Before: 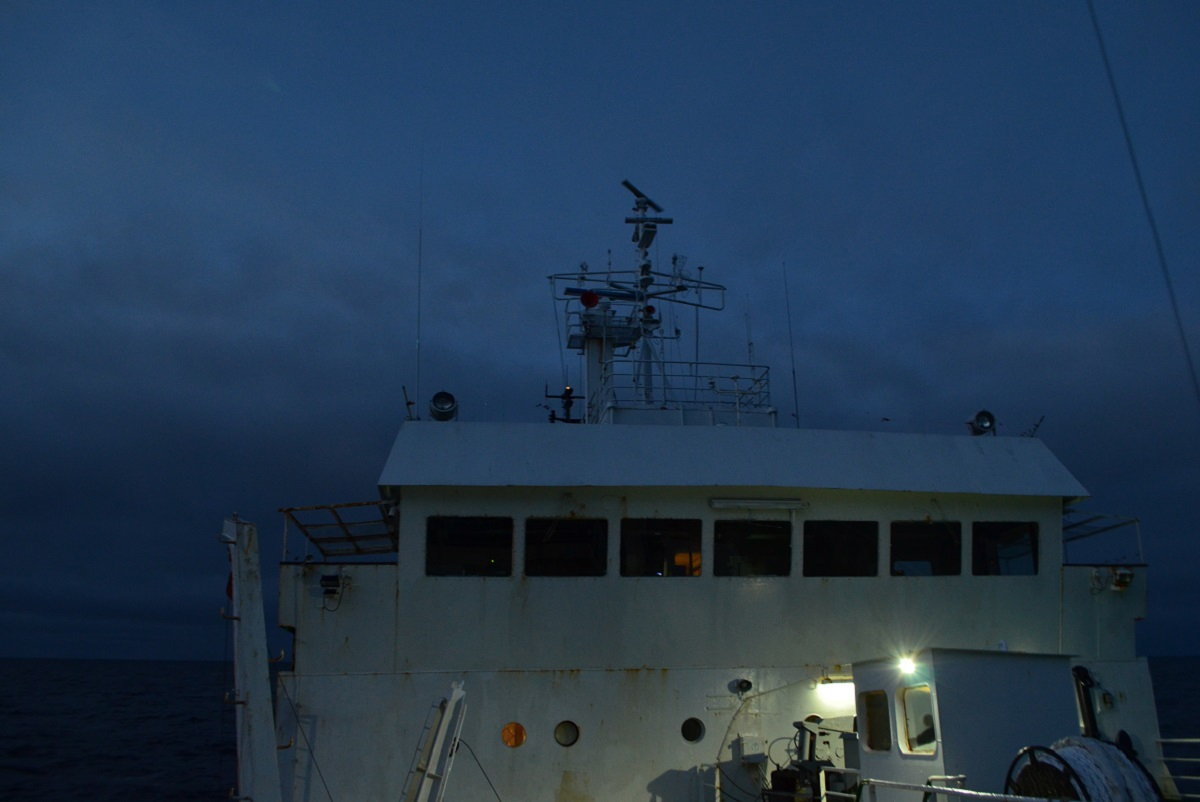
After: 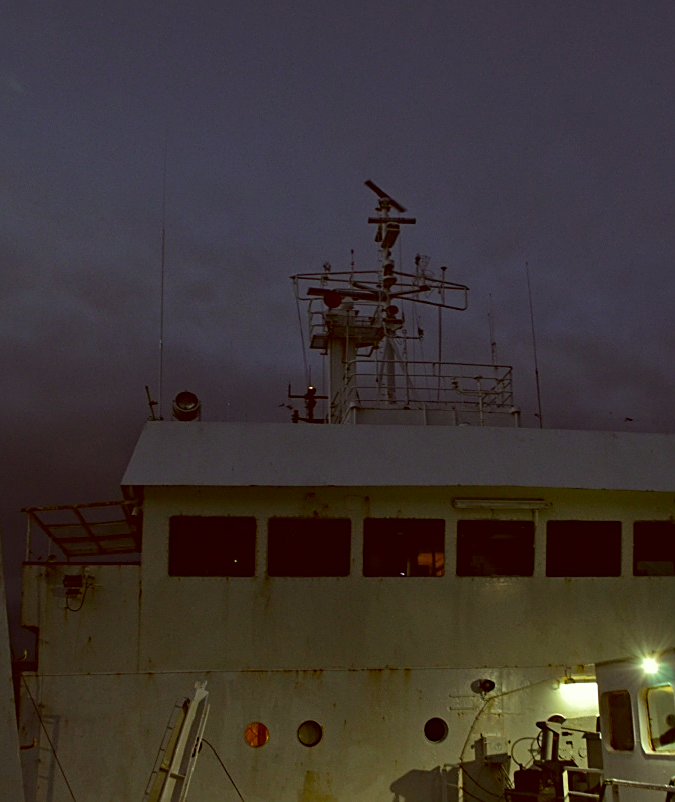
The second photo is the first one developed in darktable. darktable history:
sharpen: on, module defaults
color correction: highlights a* -5.94, highlights b* 9.48, shadows a* 10.12, shadows b* 23.94
haze removal: on, module defaults
crop: left 21.496%, right 22.254%
